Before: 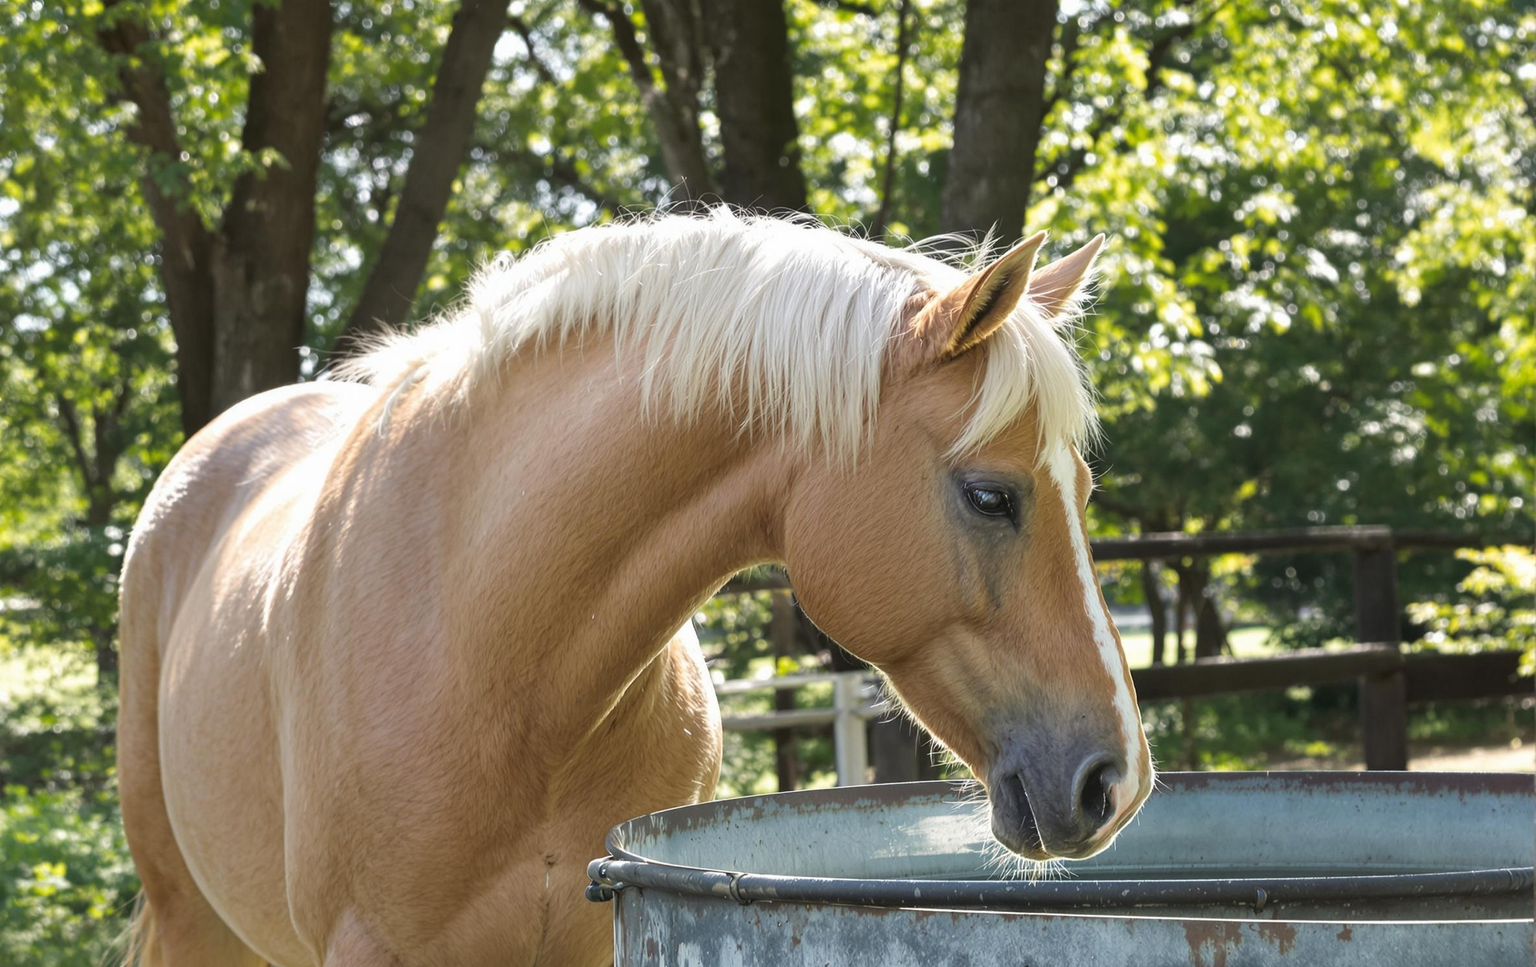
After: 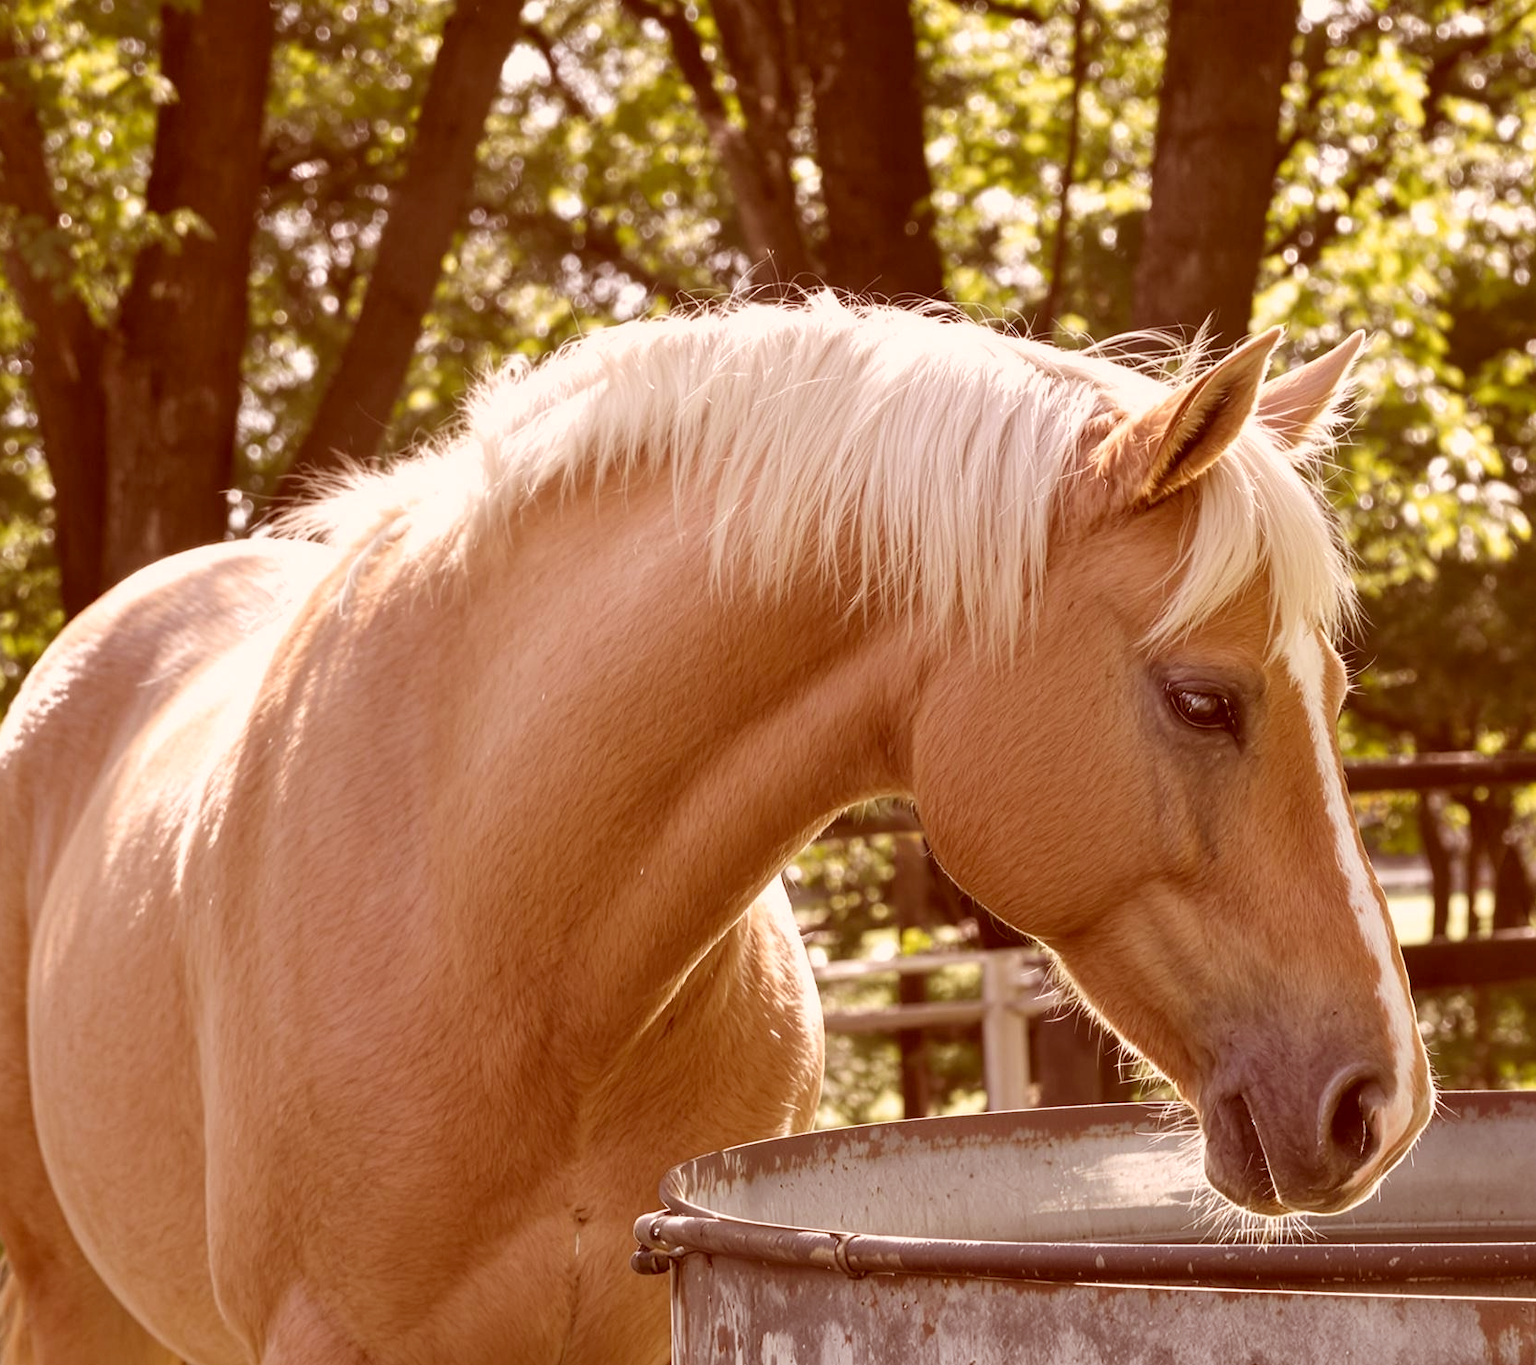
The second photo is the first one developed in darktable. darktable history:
color correction: highlights a* 9.03, highlights b* 8.71, shadows a* 40, shadows b* 40, saturation 0.8
crop and rotate: left 9.061%, right 20.142%
